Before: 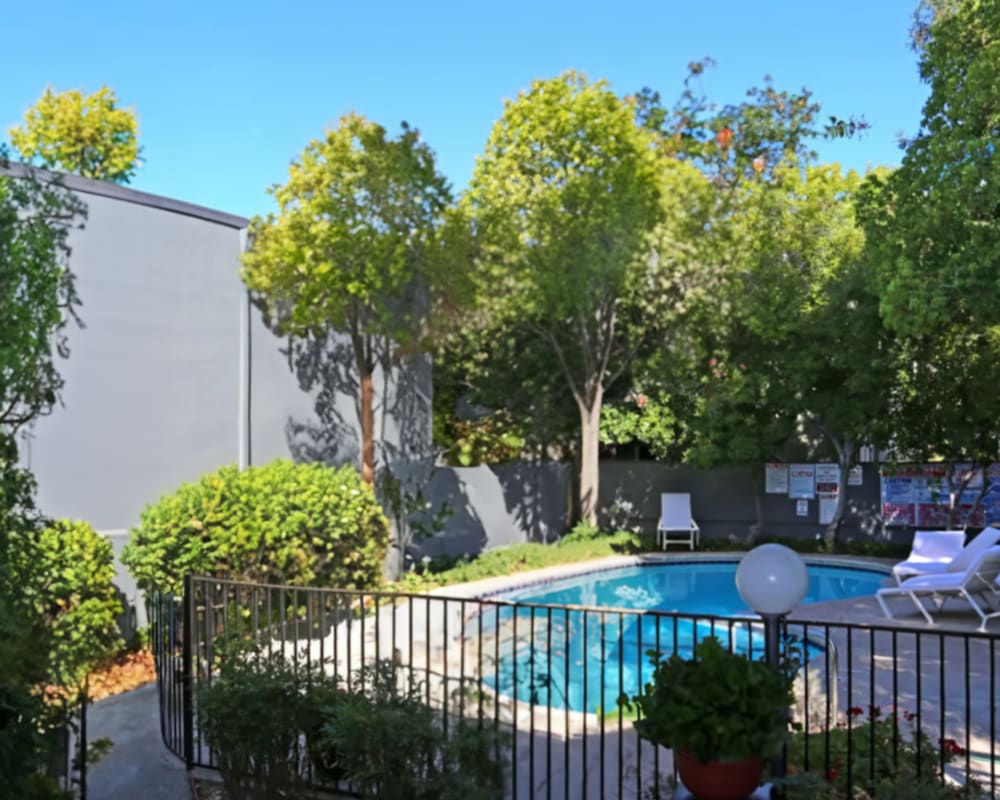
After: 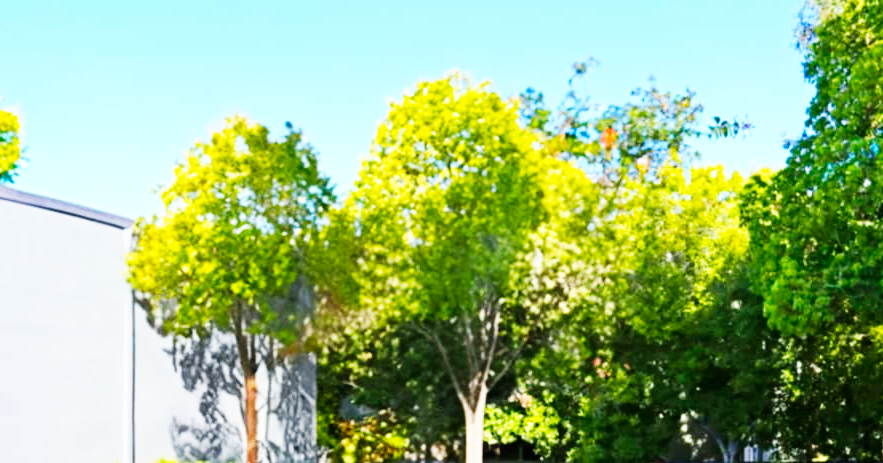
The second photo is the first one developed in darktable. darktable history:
crop and rotate: left 11.664%, bottom 42.085%
base curve: curves: ch0 [(0, 0) (0.007, 0.004) (0.027, 0.03) (0.046, 0.07) (0.207, 0.54) (0.442, 0.872) (0.673, 0.972) (1, 1)], preserve colors none
color balance rgb: shadows lift › chroma 0.803%, shadows lift › hue 114.4°, perceptual saturation grading › global saturation 25.112%, global vibrance 20%
